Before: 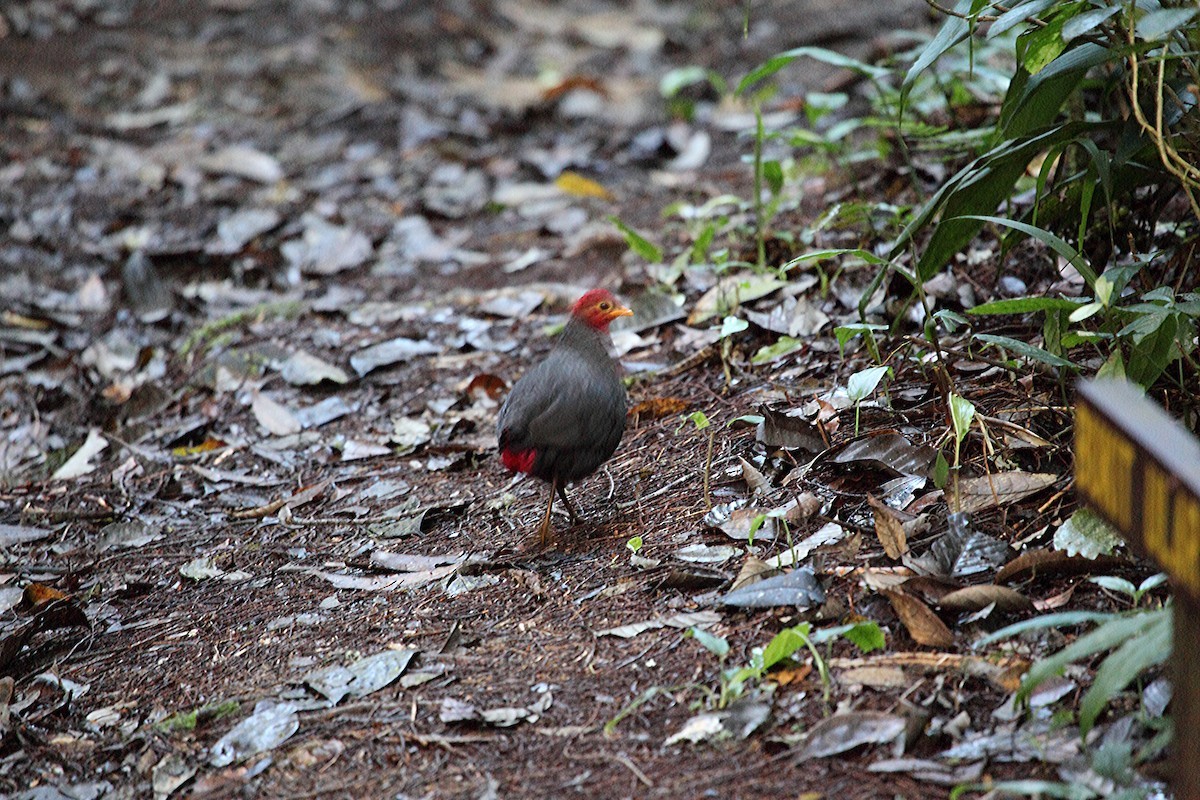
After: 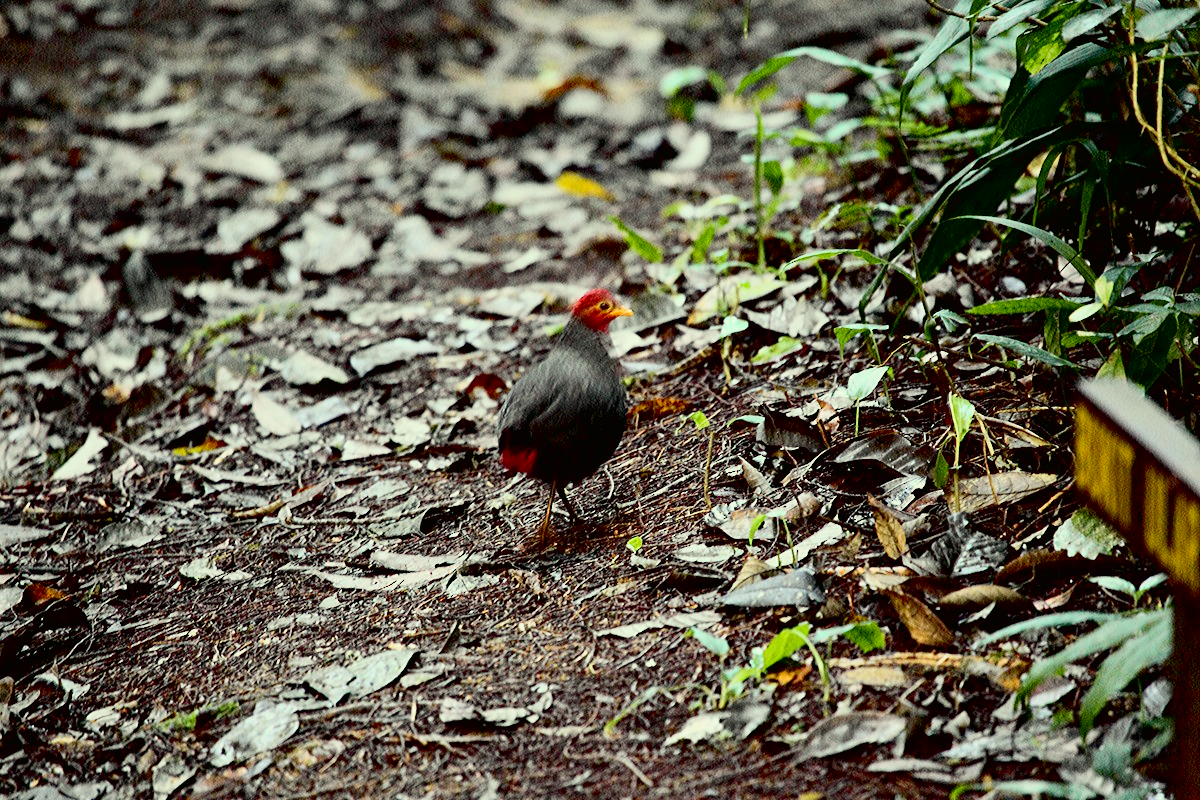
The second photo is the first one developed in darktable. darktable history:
color correction: highlights a* -5.94, highlights b* 11.19
exposure: black level correction 0.029, exposure -0.073 EV, compensate highlight preservation false
tone curve: curves: ch0 [(0, 0.008) (0.107, 0.083) (0.283, 0.287) (0.429, 0.51) (0.607, 0.739) (0.789, 0.893) (0.998, 0.978)]; ch1 [(0, 0) (0.323, 0.339) (0.438, 0.427) (0.478, 0.484) (0.502, 0.502) (0.527, 0.525) (0.571, 0.579) (0.608, 0.629) (0.669, 0.704) (0.859, 0.899) (1, 1)]; ch2 [(0, 0) (0.33, 0.347) (0.421, 0.456) (0.473, 0.498) (0.502, 0.504) (0.522, 0.524) (0.549, 0.567) (0.593, 0.626) (0.676, 0.724) (1, 1)], color space Lab, independent channels, preserve colors none
